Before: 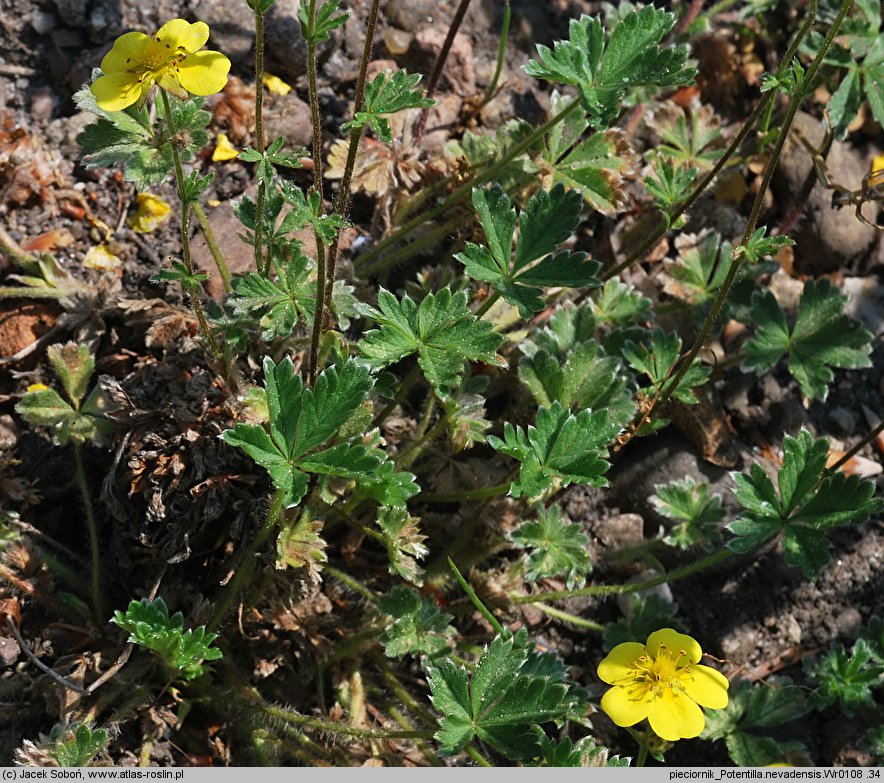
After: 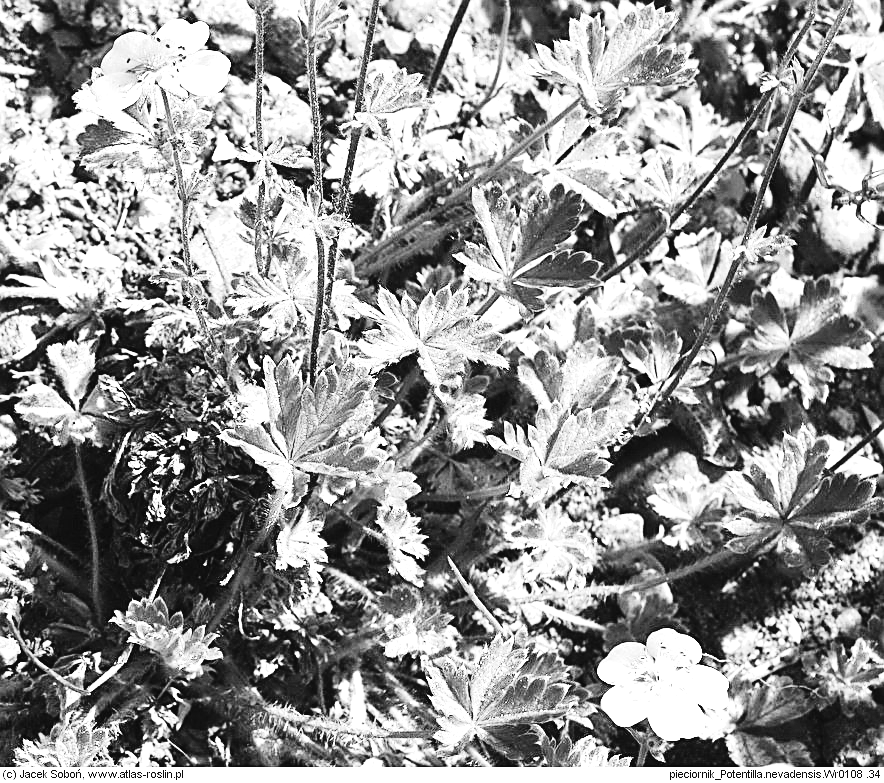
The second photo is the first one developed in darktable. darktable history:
sharpen: on, module defaults
color contrast: green-magenta contrast 0, blue-yellow contrast 0
color balance rgb: shadows lift › luminance -10%, highlights gain › luminance 10%, saturation formula JzAzBz (2021)
exposure: black level correction 0, exposure 2 EV, compensate highlight preservation false
tone curve: curves: ch0 [(0, 0.031) (0.139, 0.084) (0.311, 0.278) (0.495, 0.544) (0.718, 0.816) (0.841, 0.909) (1, 0.967)]; ch1 [(0, 0) (0.272, 0.249) (0.388, 0.385) (0.479, 0.456) (0.495, 0.497) (0.538, 0.55) (0.578, 0.595) (0.707, 0.778) (1, 1)]; ch2 [(0, 0) (0.125, 0.089) (0.353, 0.329) (0.443, 0.408) (0.502, 0.495) (0.56, 0.553) (0.608, 0.631) (1, 1)], color space Lab, independent channels, preserve colors none
